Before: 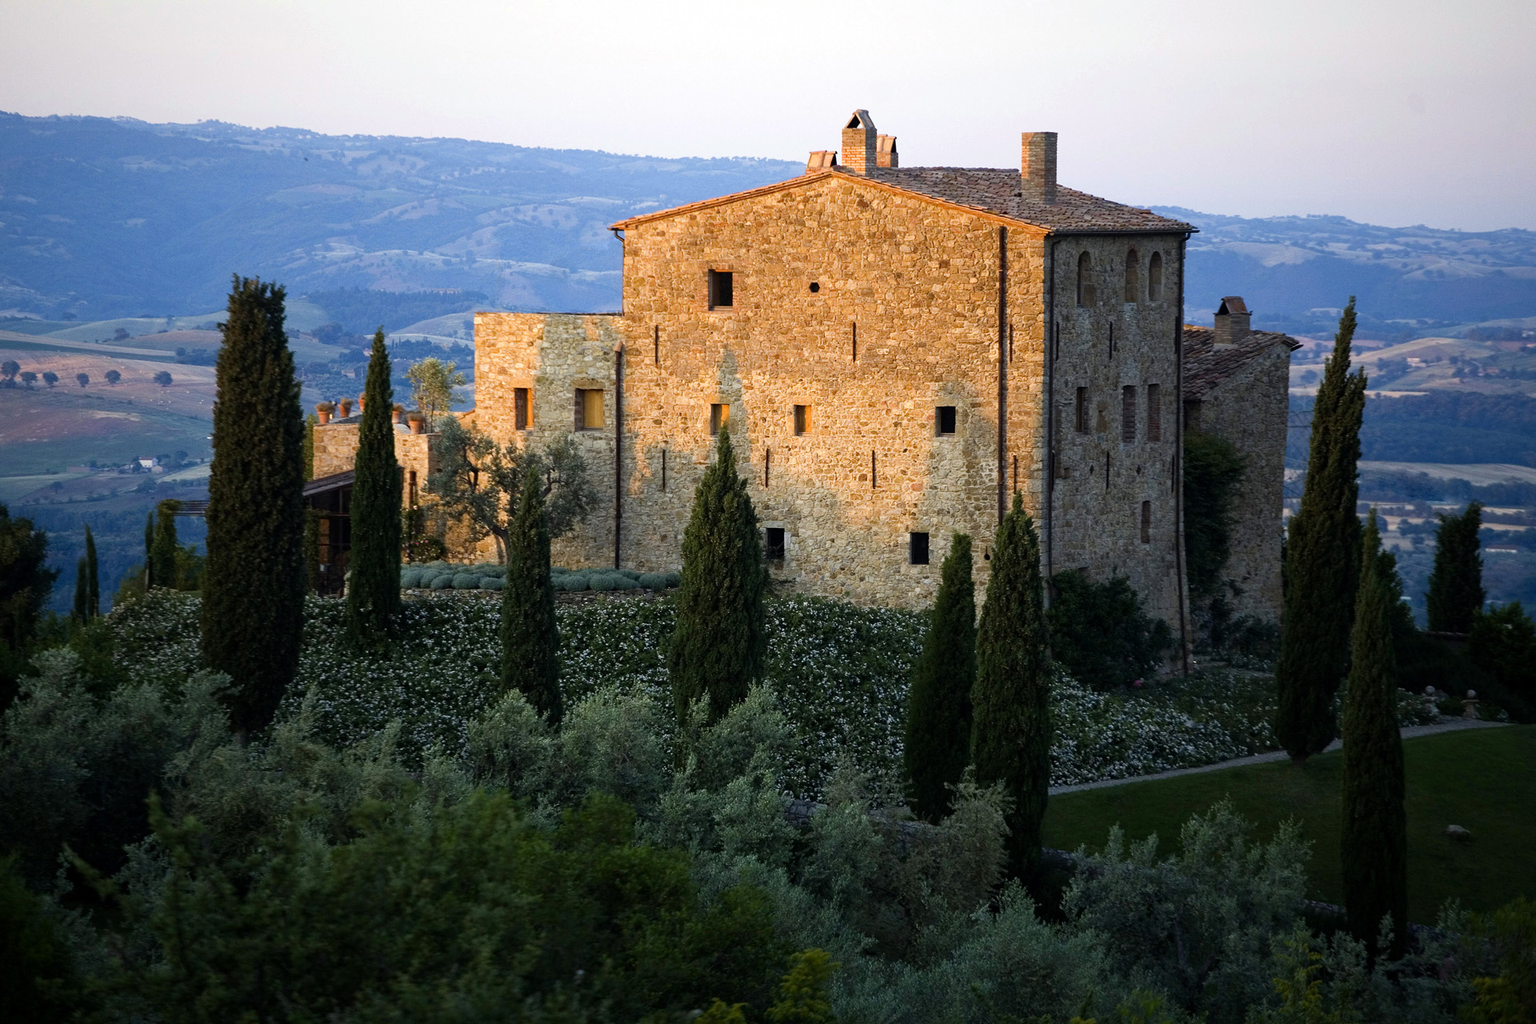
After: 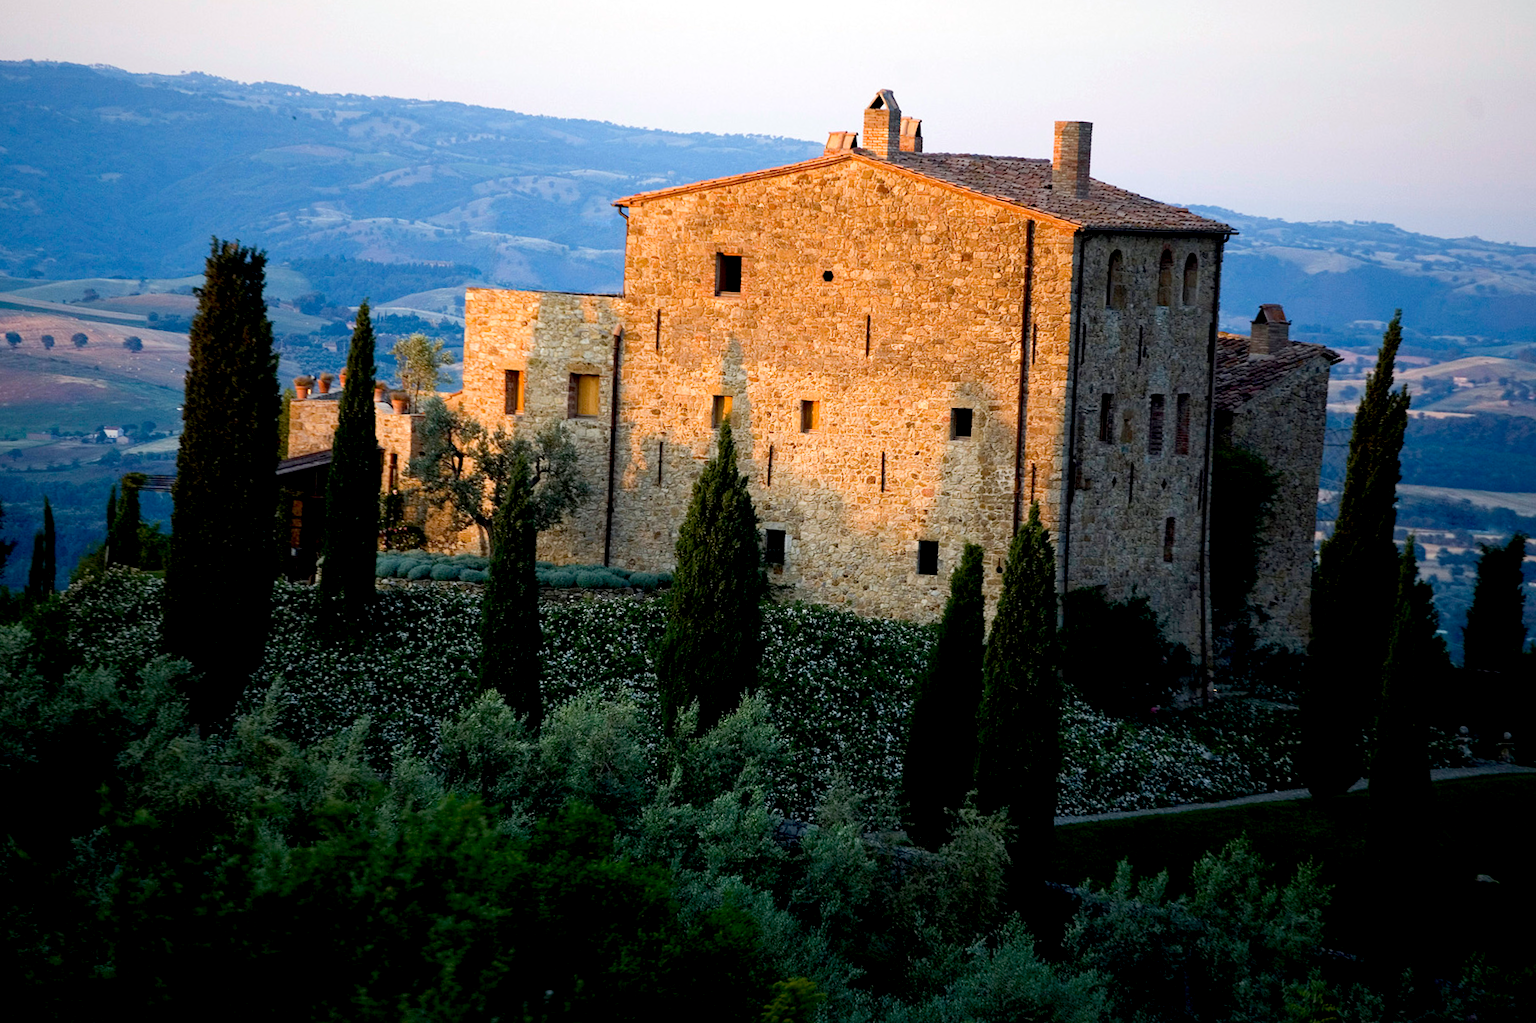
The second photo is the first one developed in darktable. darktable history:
crop and rotate: angle -2.38°
exposure: black level correction 0.009, exposure 0.014 EV, compensate highlight preservation false
